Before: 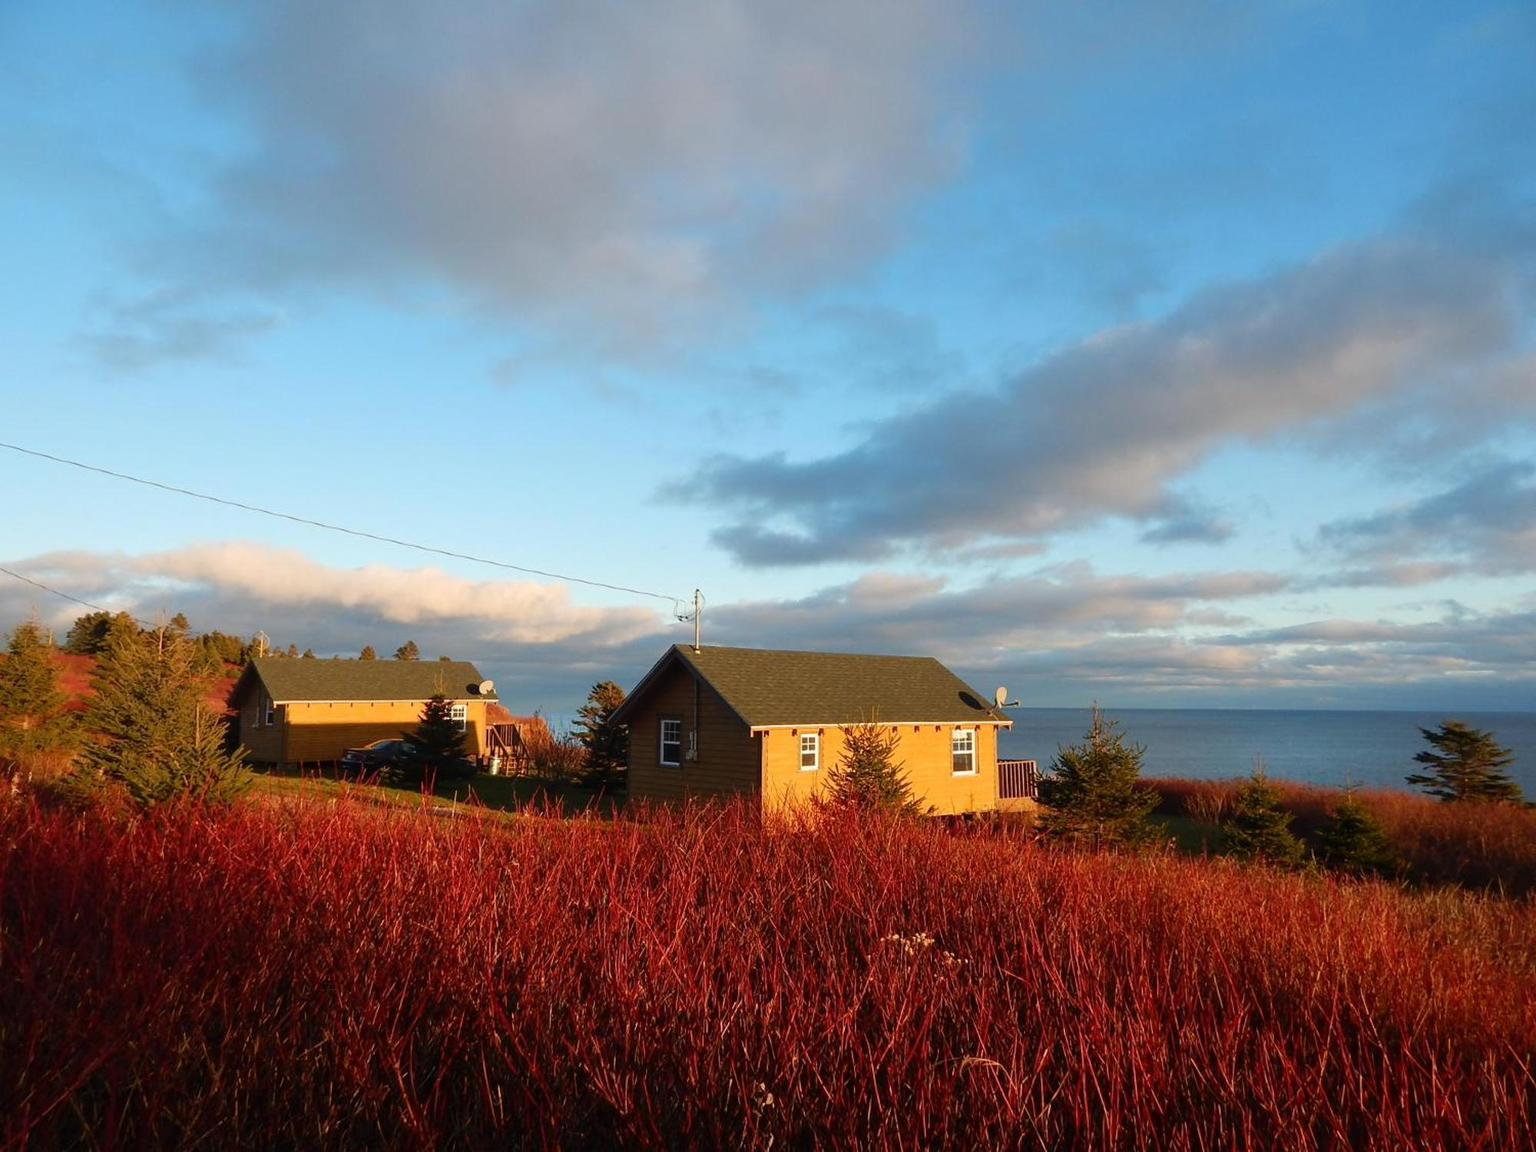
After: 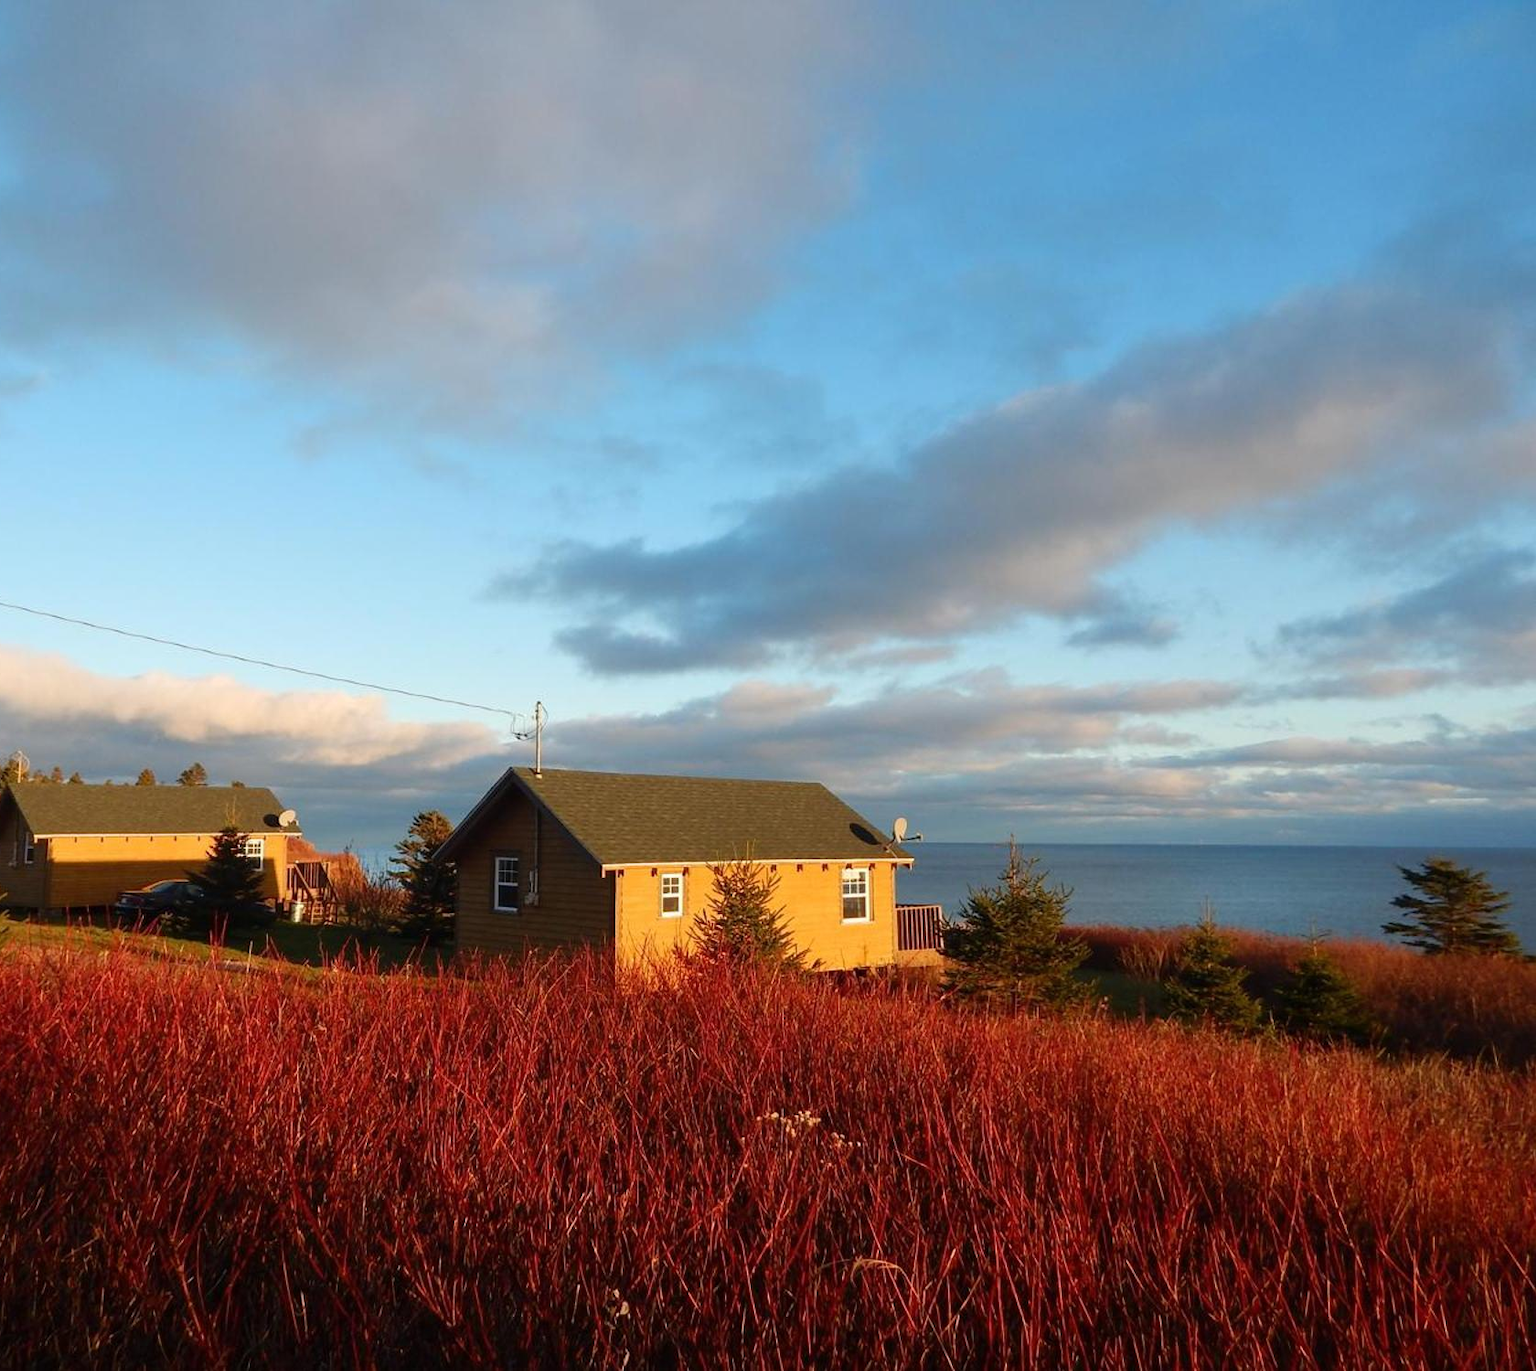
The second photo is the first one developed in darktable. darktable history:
crop: left 15.959%
